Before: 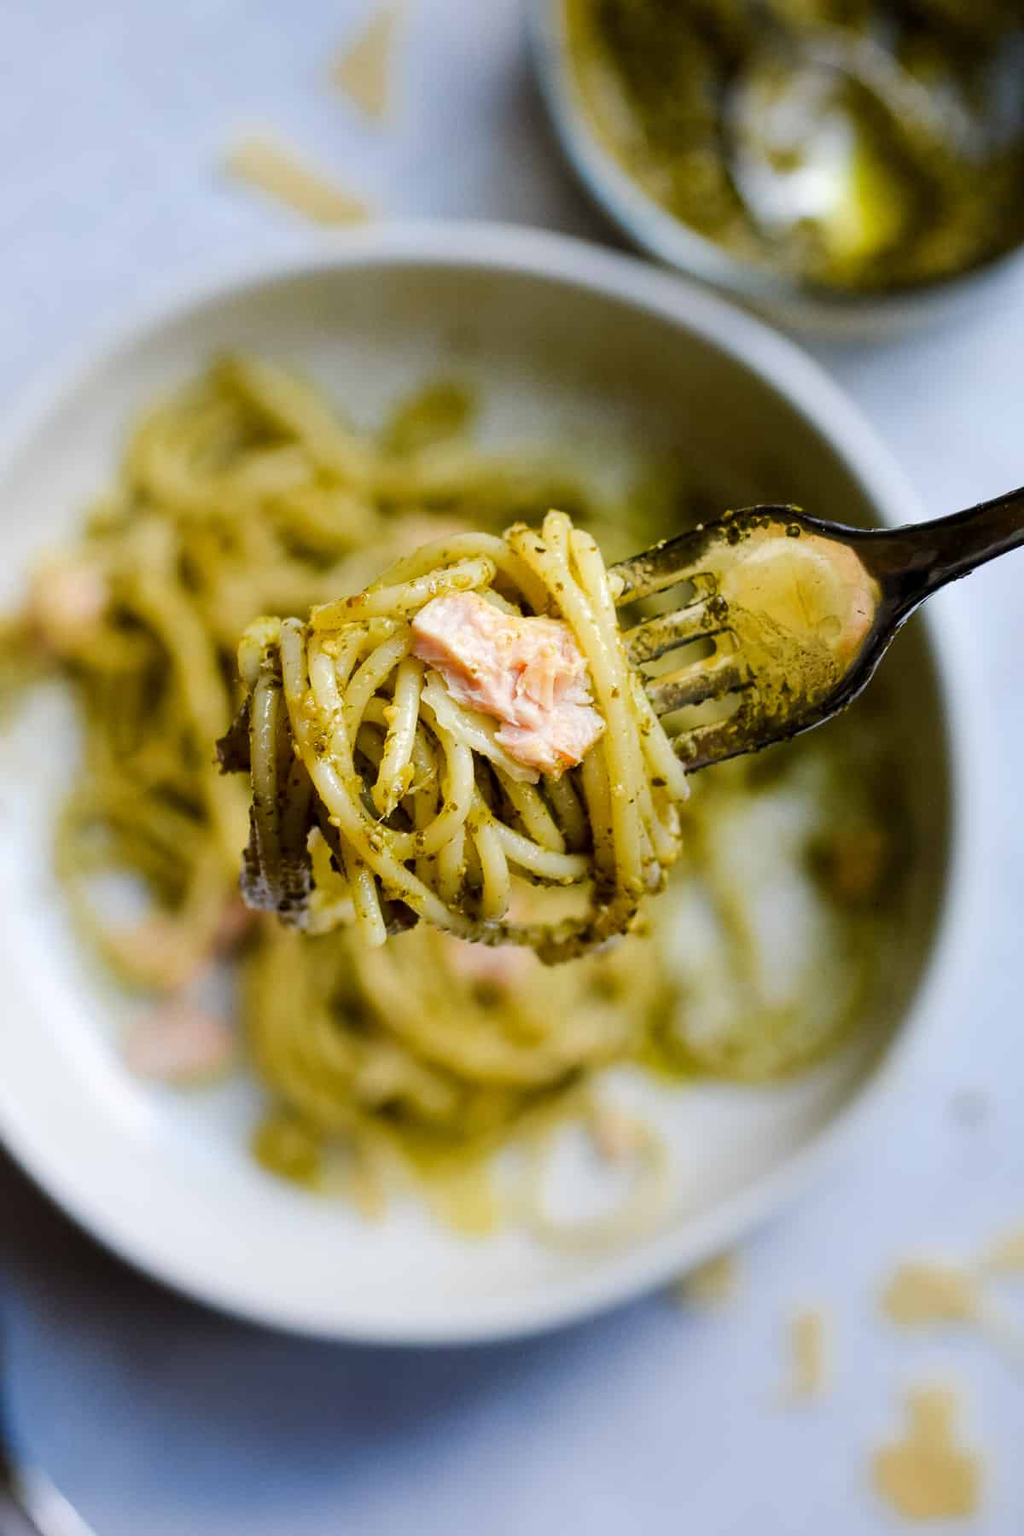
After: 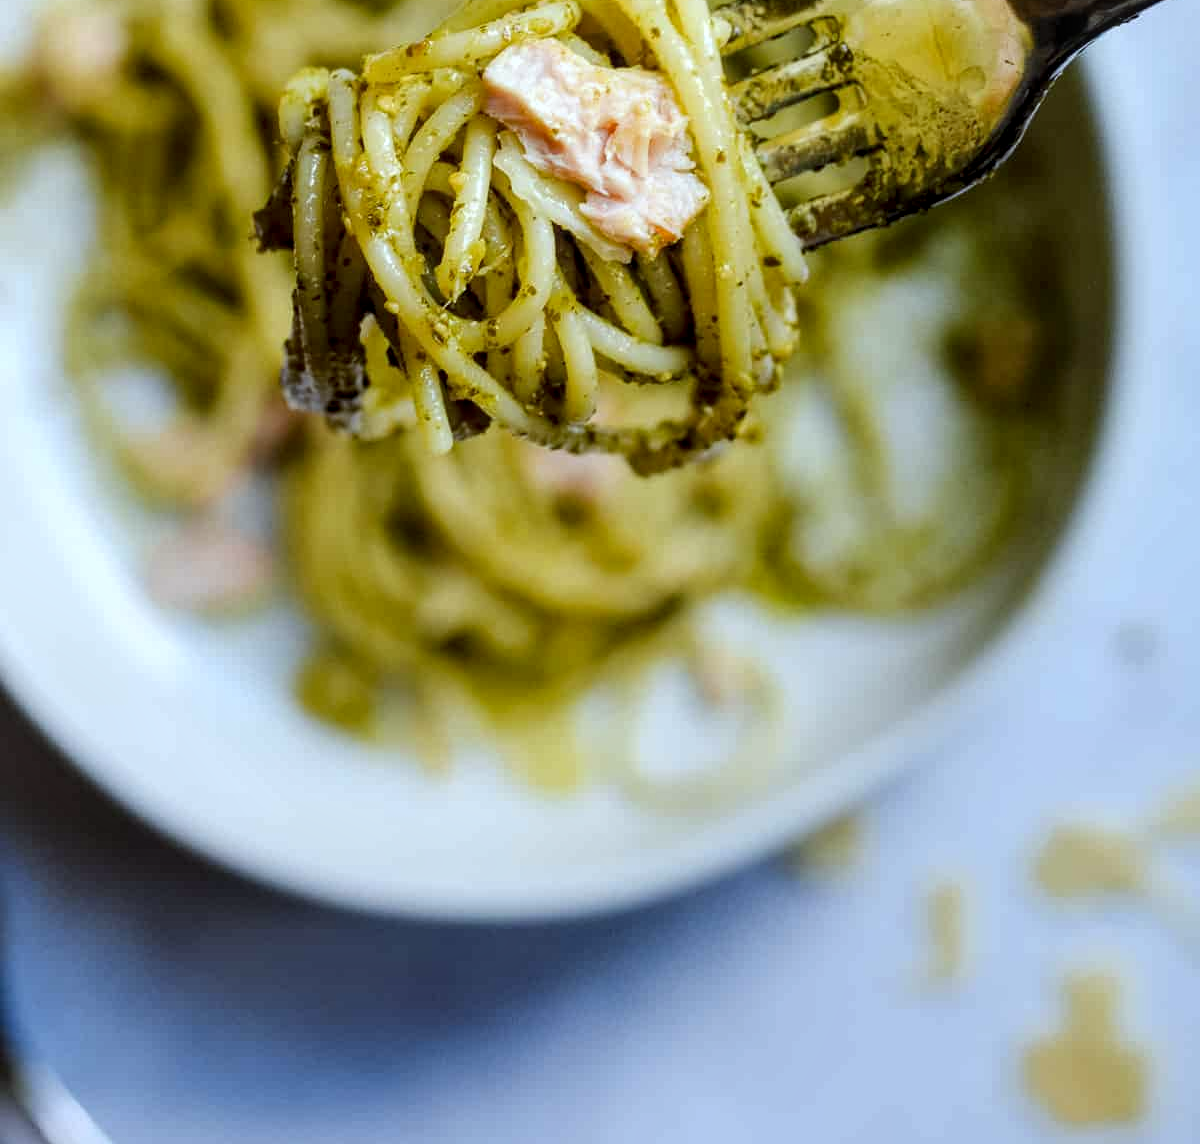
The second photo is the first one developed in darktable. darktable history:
local contrast: detail 130%
crop and rotate: top 36.435%
white balance: red 0.925, blue 1.046
